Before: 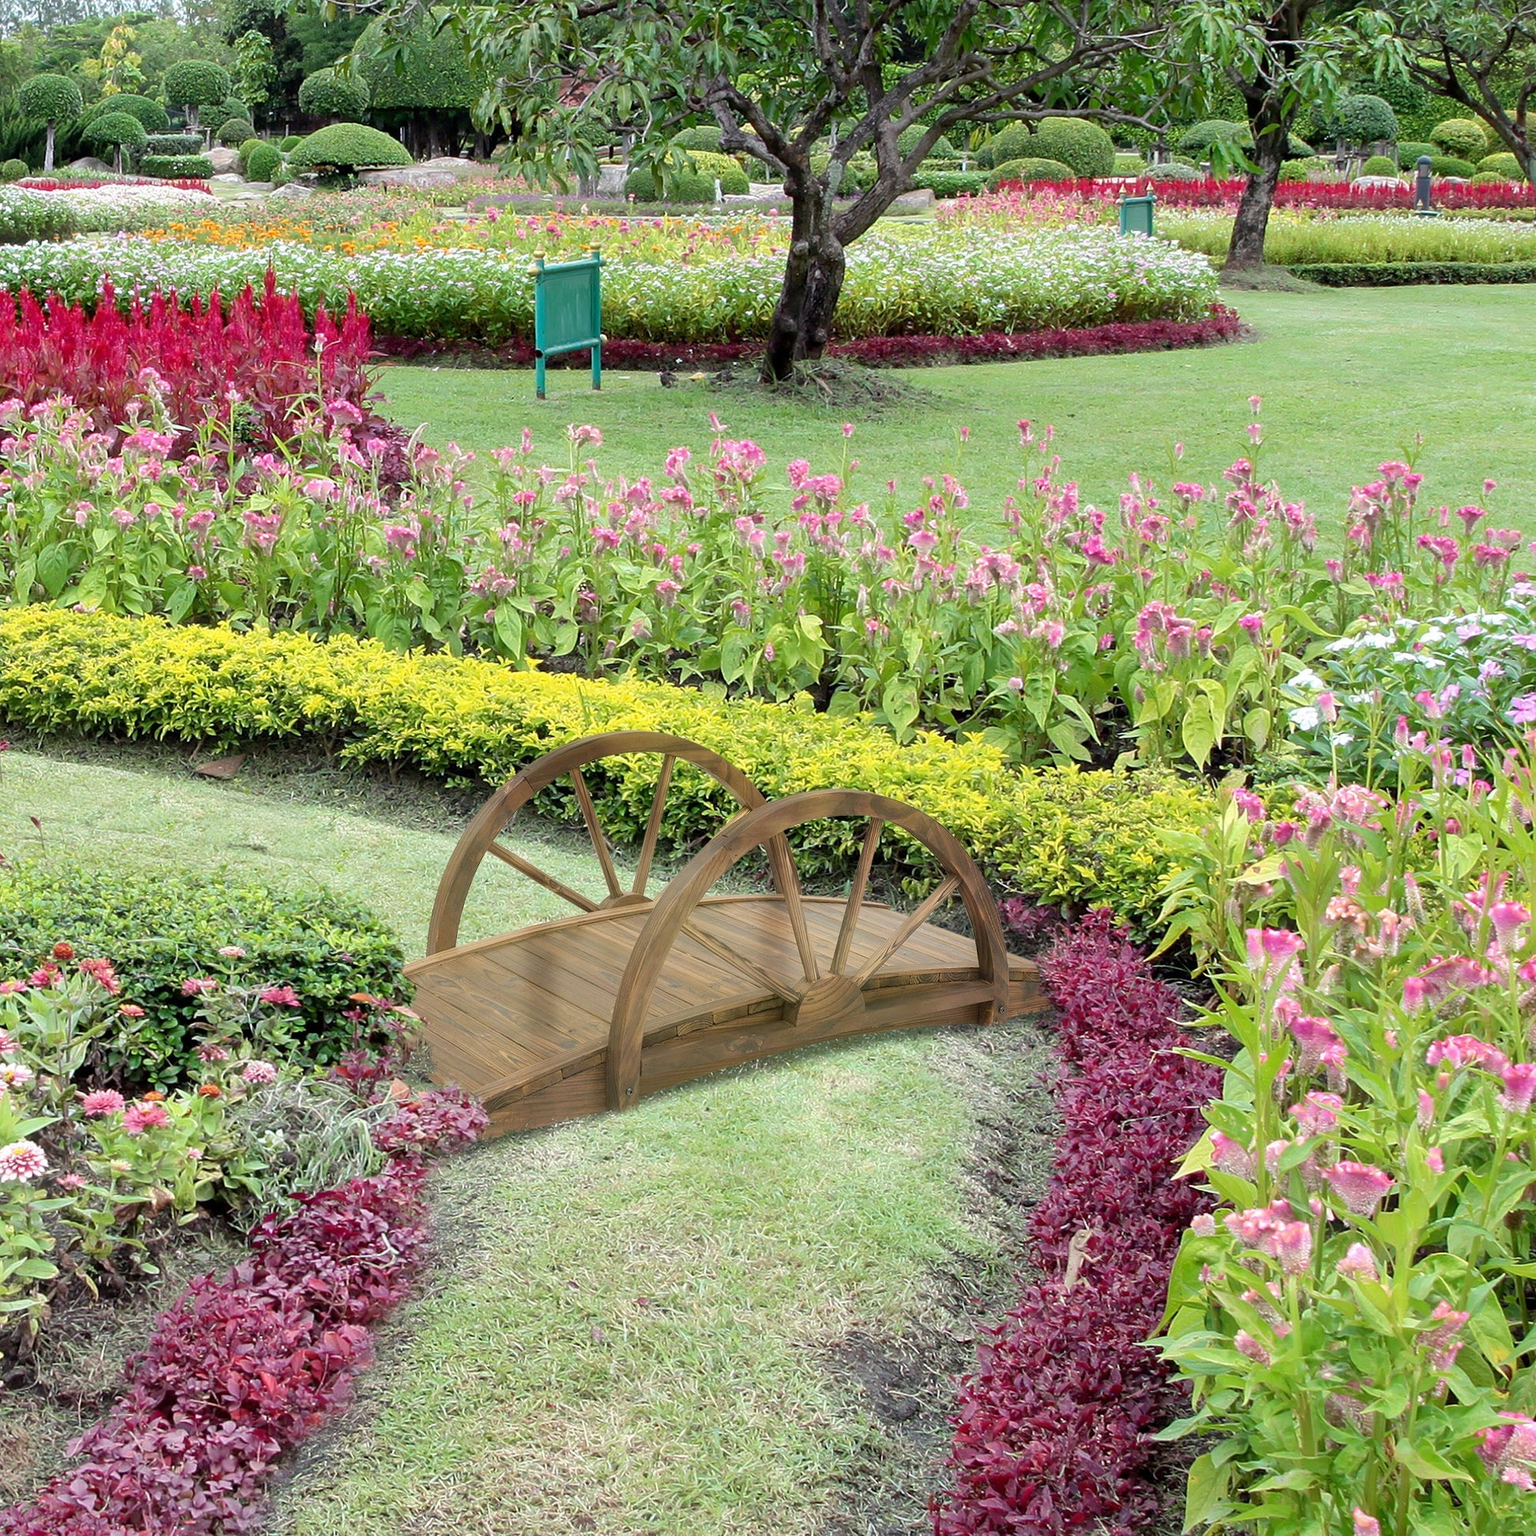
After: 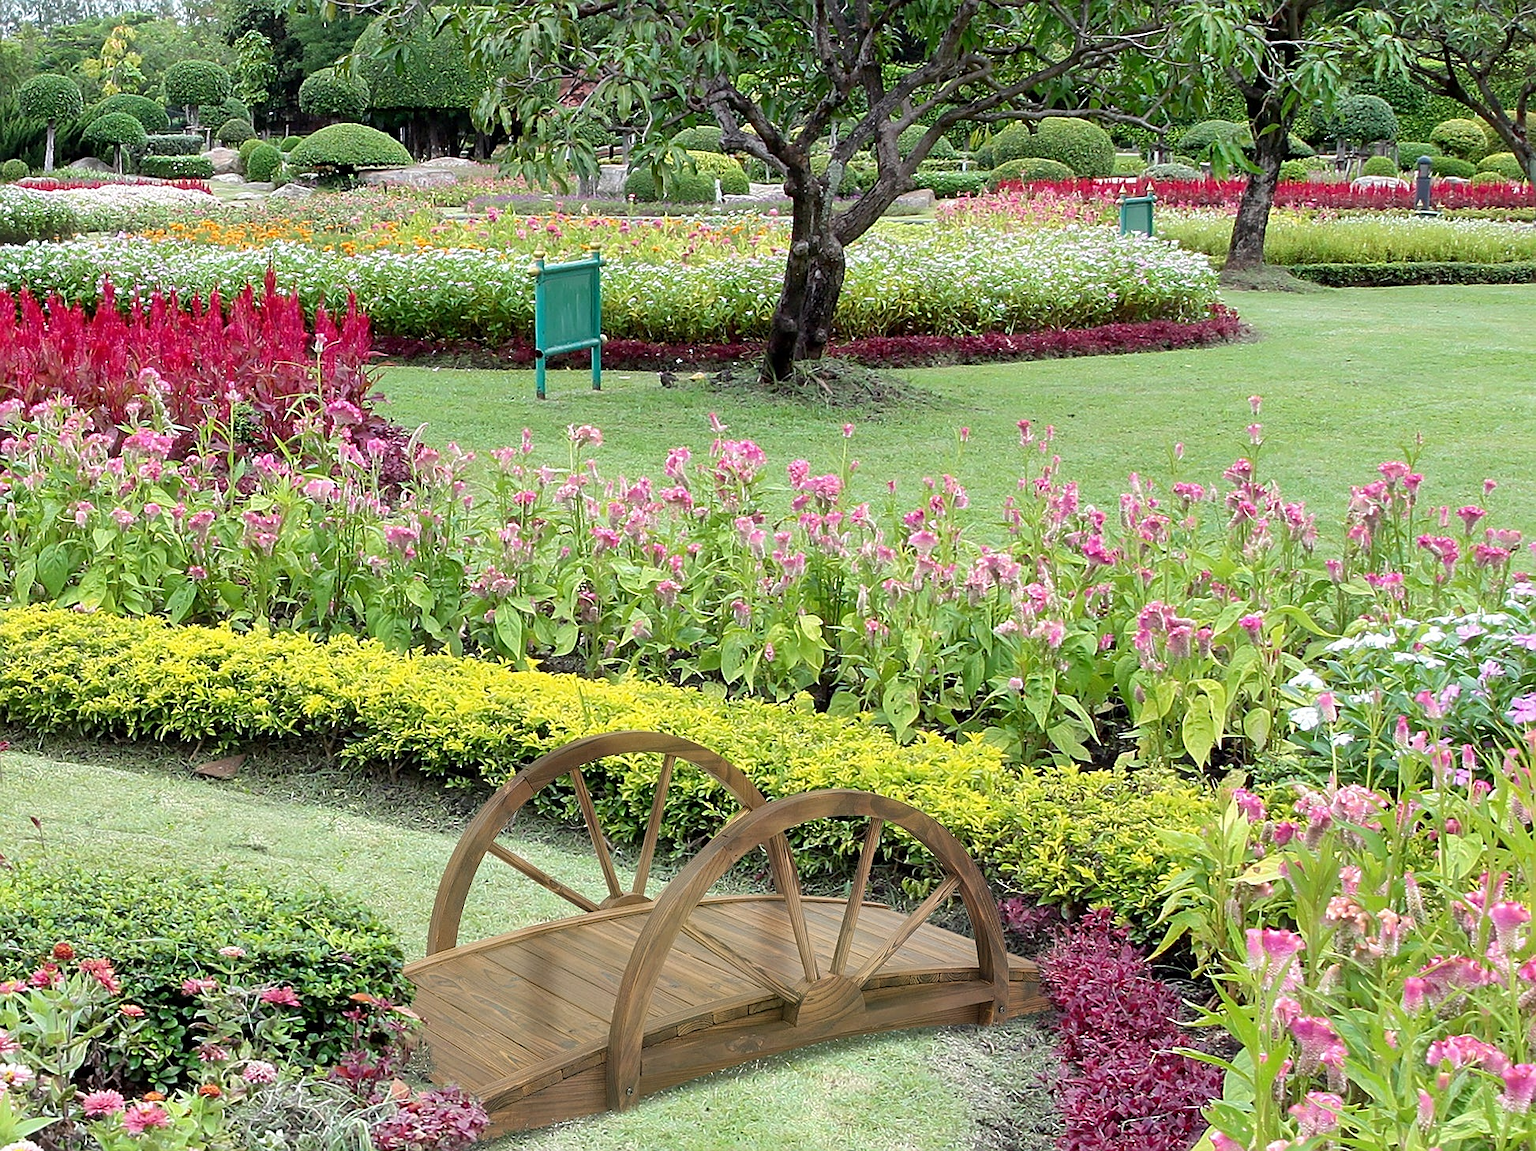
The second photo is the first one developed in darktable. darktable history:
local contrast: mode bilateral grid, contrast 20, coarseness 50, detail 102%, midtone range 0.2
crop: bottom 24.988%
sharpen: on, module defaults
